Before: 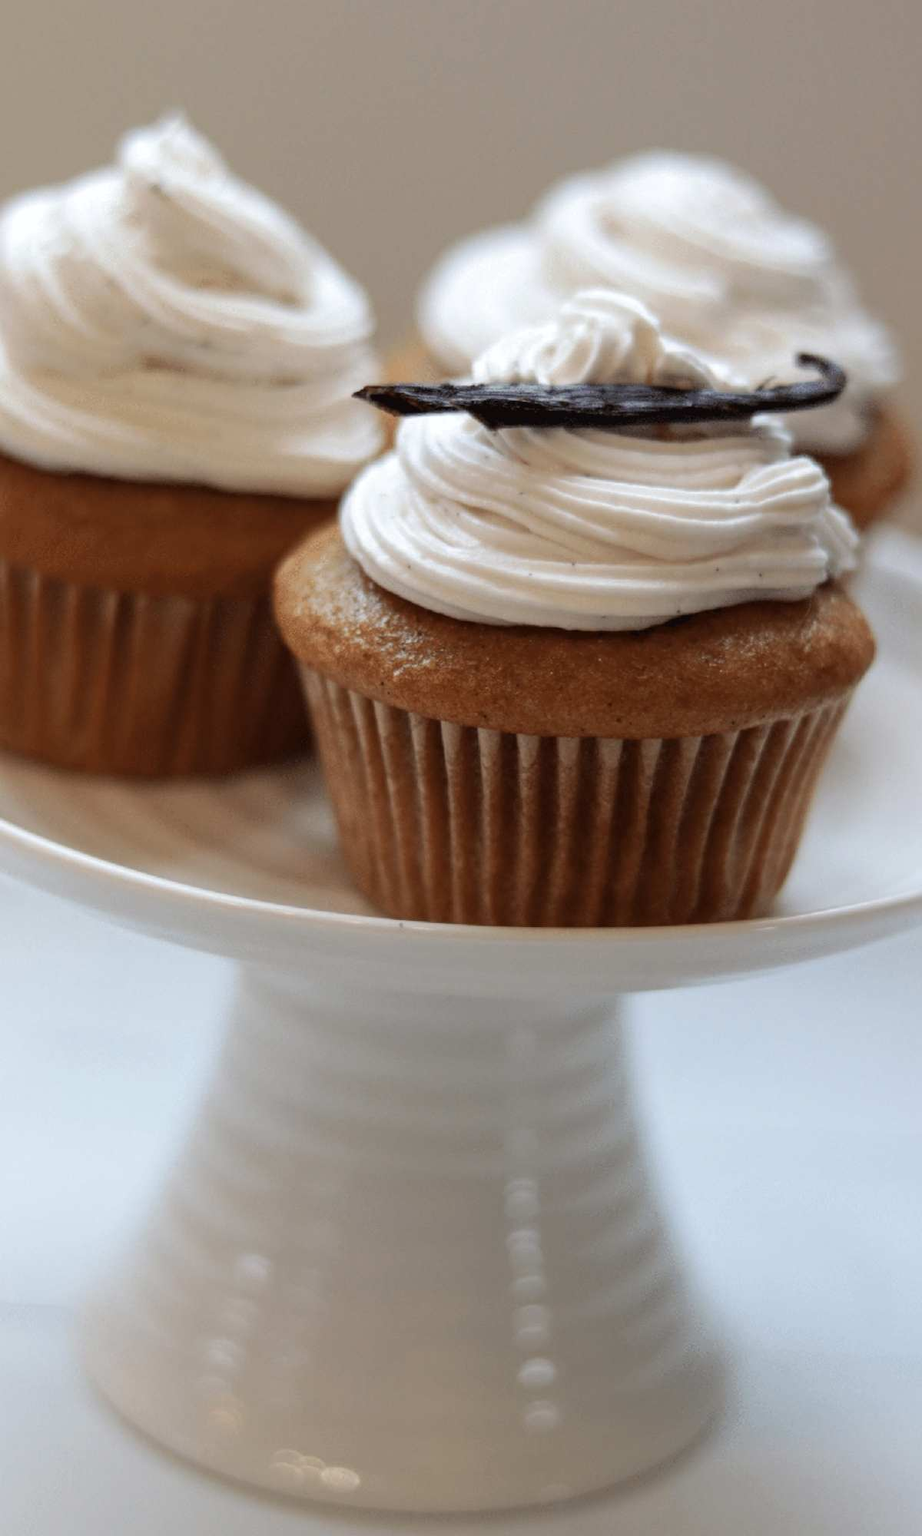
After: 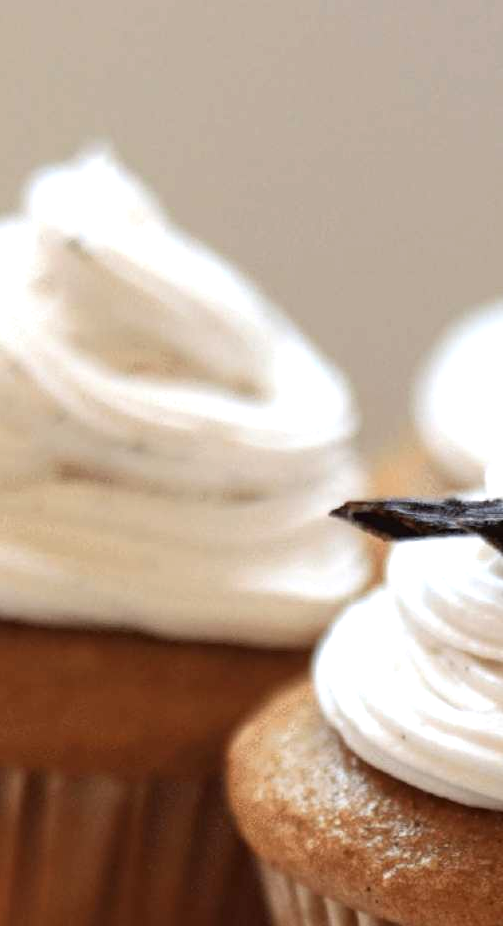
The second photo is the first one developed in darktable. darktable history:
exposure: exposure 0.564 EV, compensate highlight preservation false
crop and rotate: left 10.817%, top 0.062%, right 47.194%, bottom 53.626%
